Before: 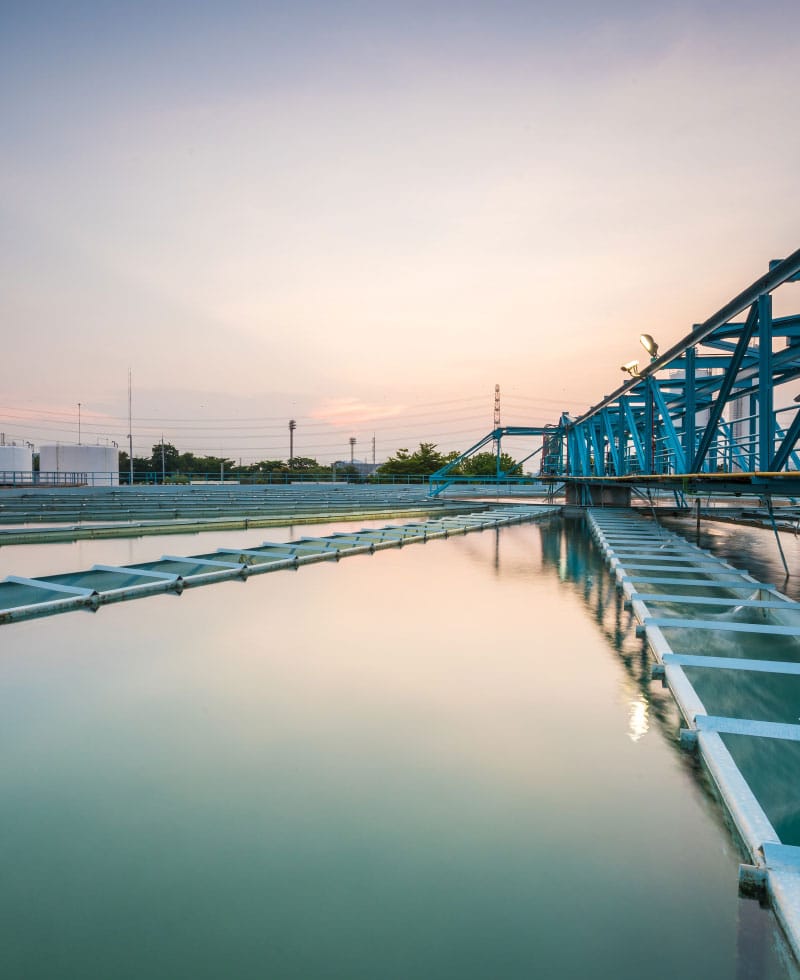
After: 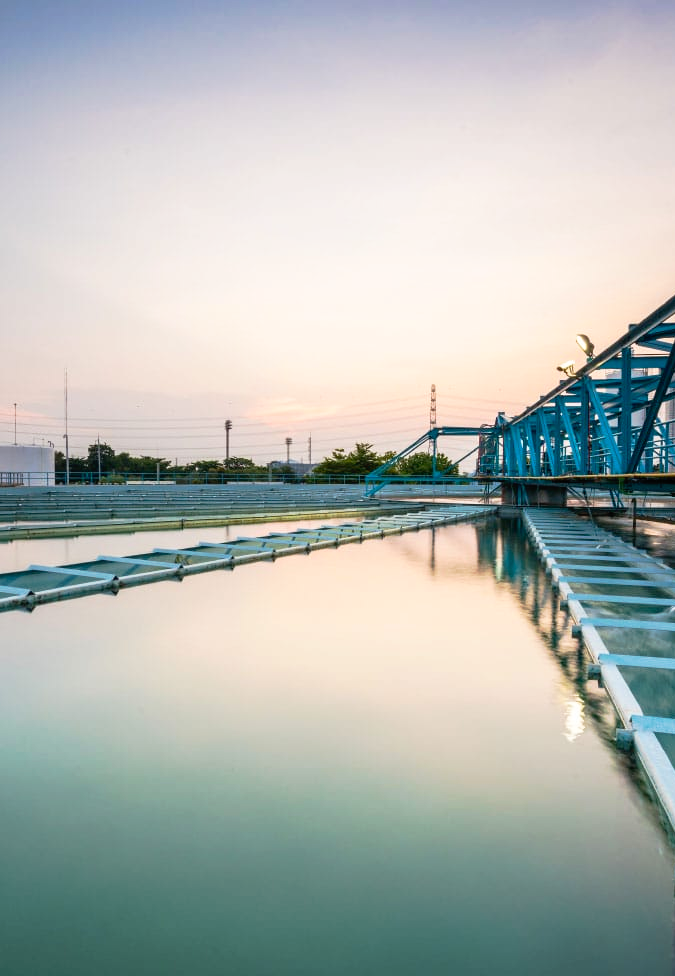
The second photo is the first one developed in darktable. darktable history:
tone curve: curves: ch0 [(0, 0) (0.003, 0.005) (0.011, 0.008) (0.025, 0.014) (0.044, 0.021) (0.069, 0.027) (0.1, 0.041) (0.136, 0.083) (0.177, 0.138) (0.224, 0.197) (0.277, 0.259) (0.335, 0.331) (0.399, 0.399) (0.468, 0.476) (0.543, 0.547) (0.623, 0.635) (0.709, 0.753) (0.801, 0.847) (0.898, 0.94) (1, 1)], preserve colors none
crop: left 8.026%, right 7.374%
